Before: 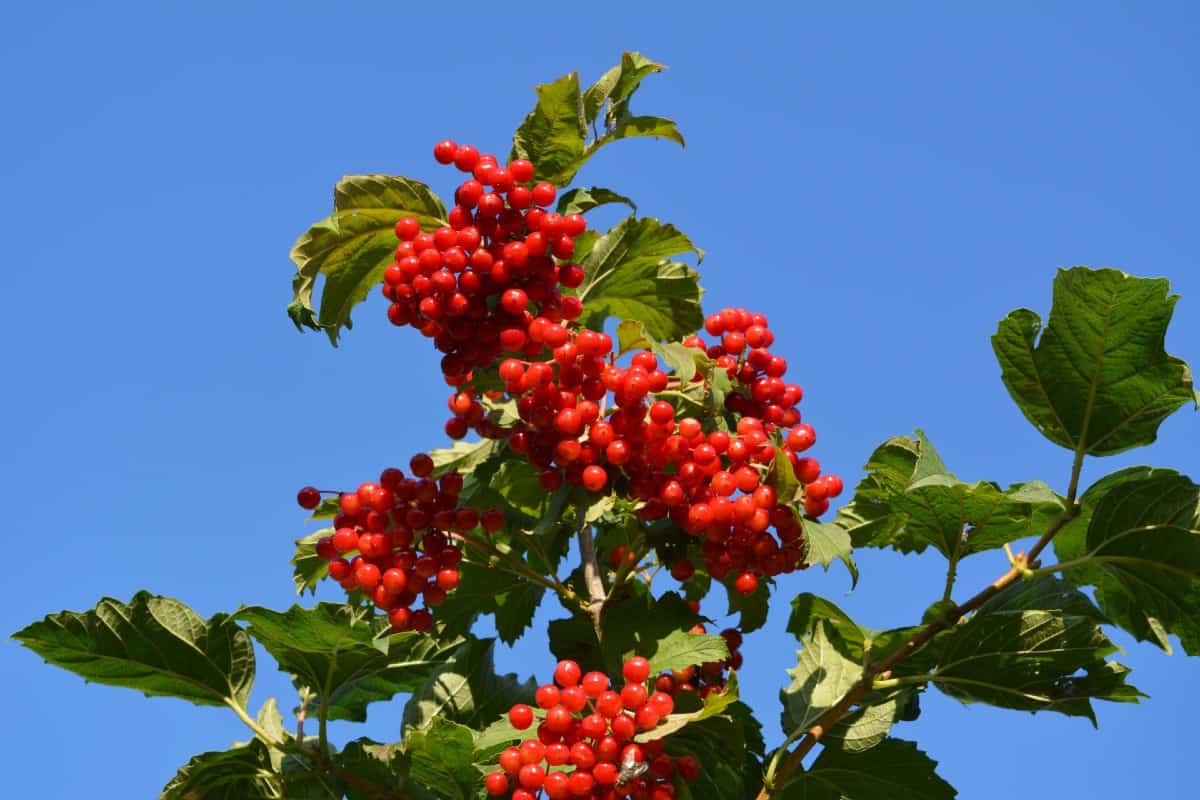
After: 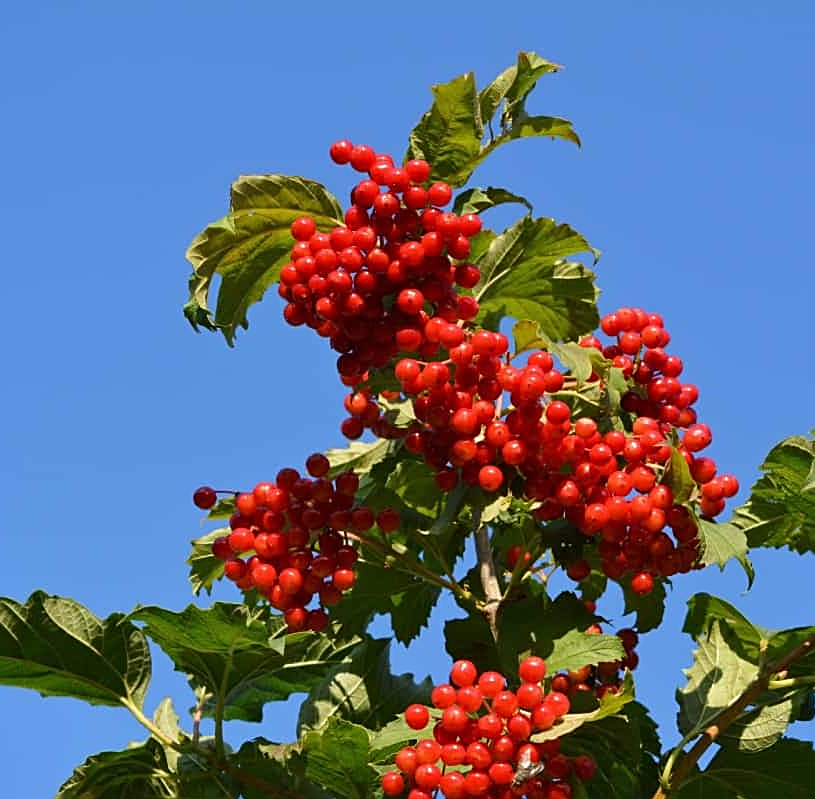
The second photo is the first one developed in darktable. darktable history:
sharpen: on, module defaults
crop and rotate: left 8.686%, right 23.33%
